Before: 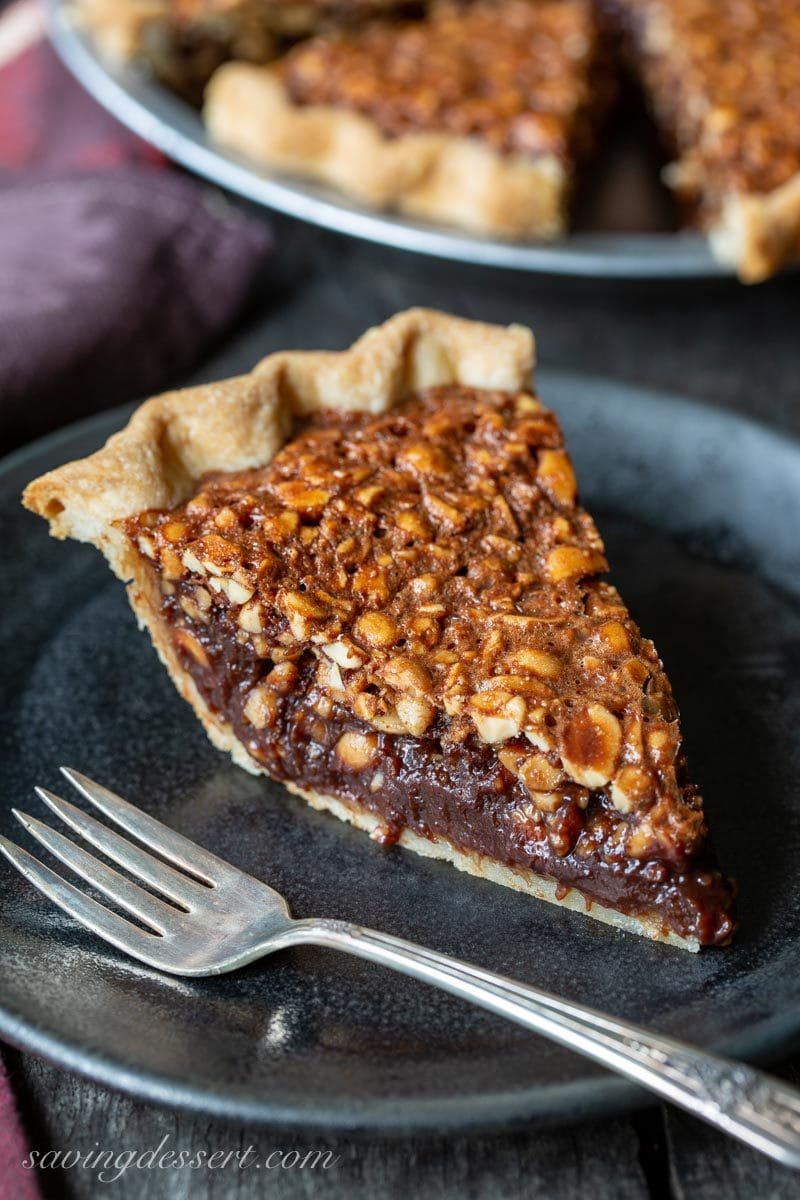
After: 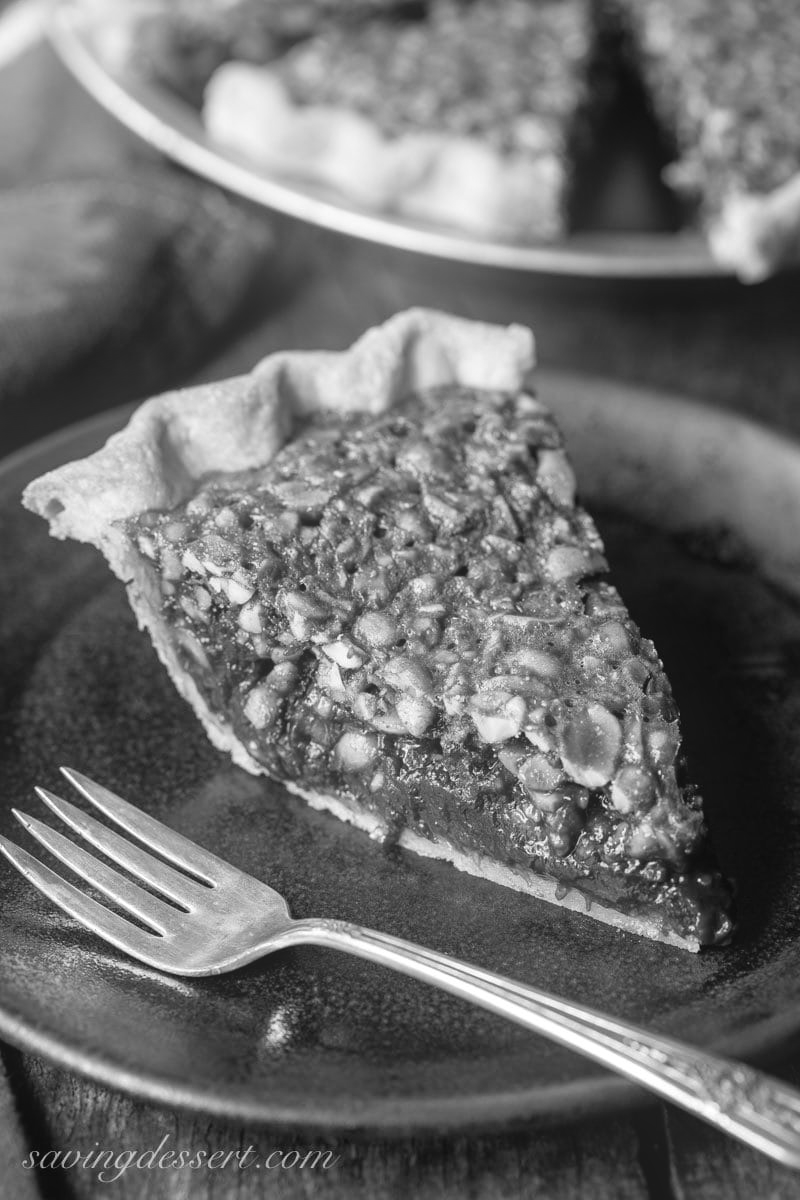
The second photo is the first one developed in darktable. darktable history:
white balance: red 1.127, blue 0.943
bloom: on, module defaults
monochrome: a -6.99, b 35.61, size 1.4
